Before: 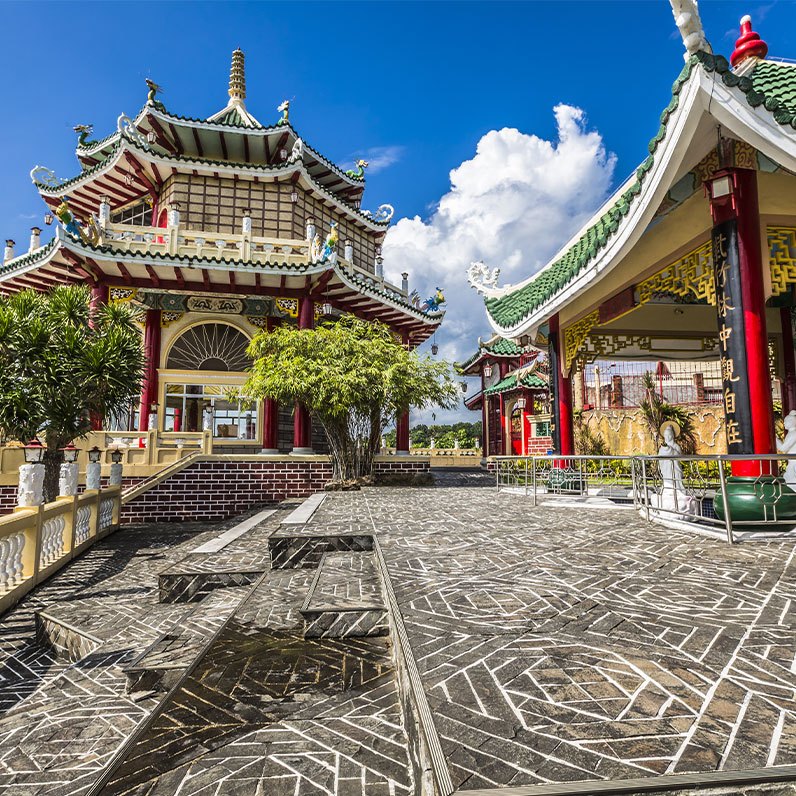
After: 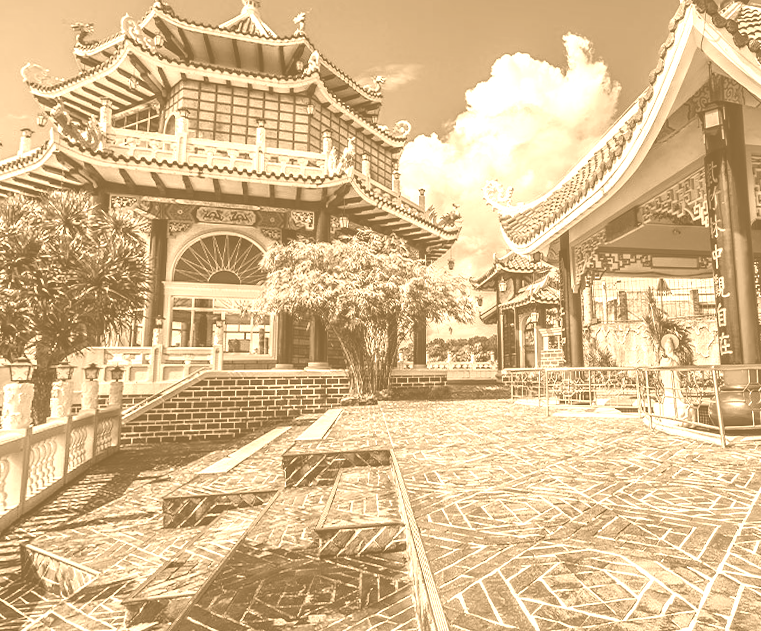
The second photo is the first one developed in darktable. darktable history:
crop: left 1.507%, top 6.147%, right 1.379%, bottom 6.637%
local contrast: mode bilateral grid, contrast 15, coarseness 36, detail 105%, midtone range 0.2
rotate and perspective: rotation -0.013°, lens shift (vertical) -0.027, lens shift (horizontal) 0.178, crop left 0.016, crop right 0.989, crop top 0.082, crop bottom 0.918
color correction: highlights a* -20.17, highlights b* 20.27, shadows a* 20.03, shadows b* -20.46, saturation 0.43
exposure: black level correction -0.025, exposure -0.117 EV, compensate highlight preservation false
colorize: hue 28.8°, source mix 100%
